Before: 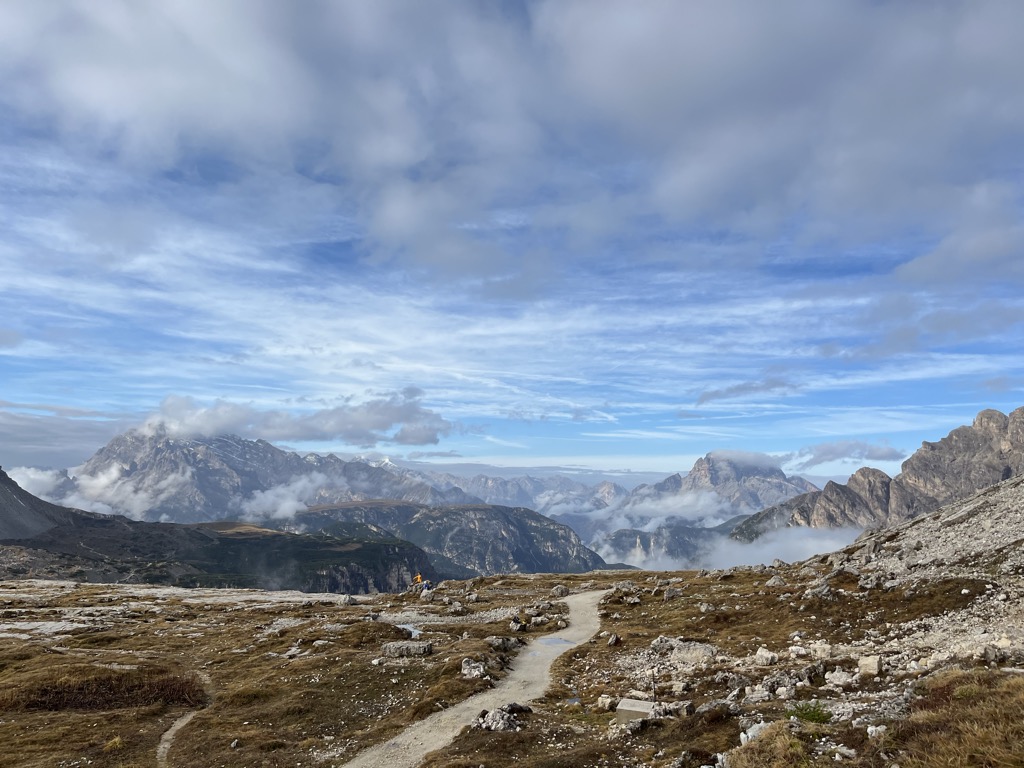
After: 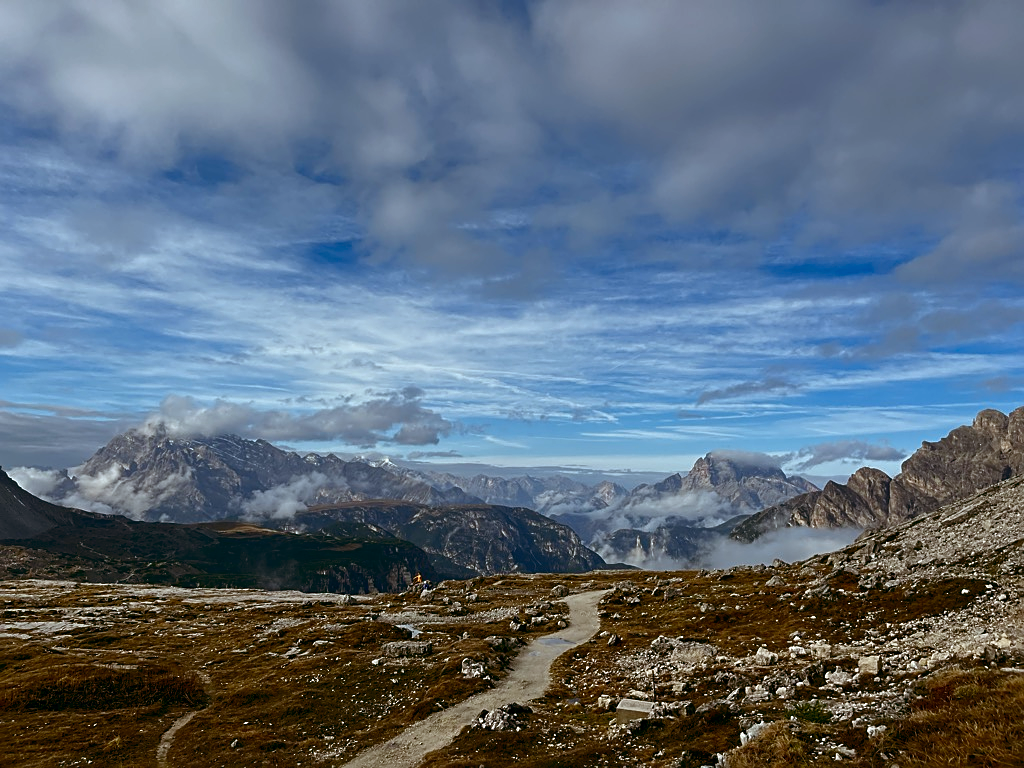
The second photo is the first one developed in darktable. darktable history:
color balance rgb: perceptual saturation grading › global saturation 20%, perceptual saturation grading › highlights -25%, perceptual saturation grading › shadows 50%
contrast brightness saturation: brightness -0.25, saturation 0.2
color balance: lift [1, 0.994, 1.002, 1.006], gamma [0.957, 1.081, 1.016, 0.919], gain [0.97, 0.972, 1.01, 1.028], input saturation 91.06%, output saturation 79.8%
sharpen: on, module defaults
